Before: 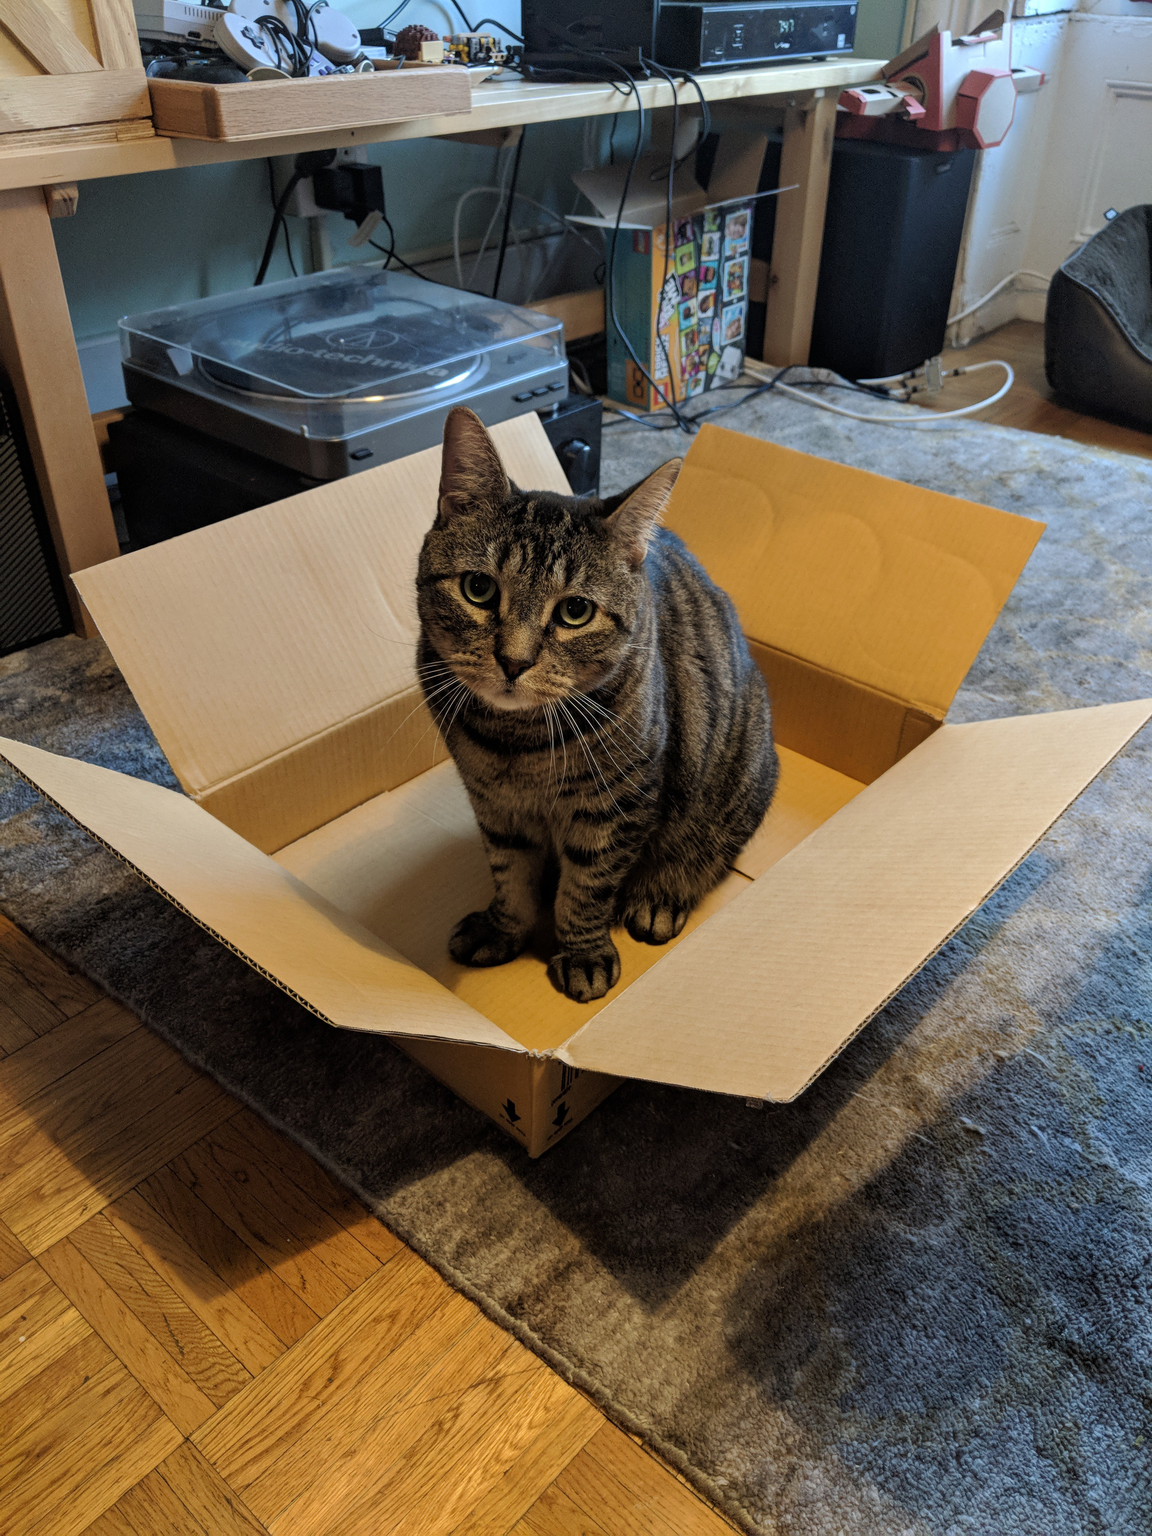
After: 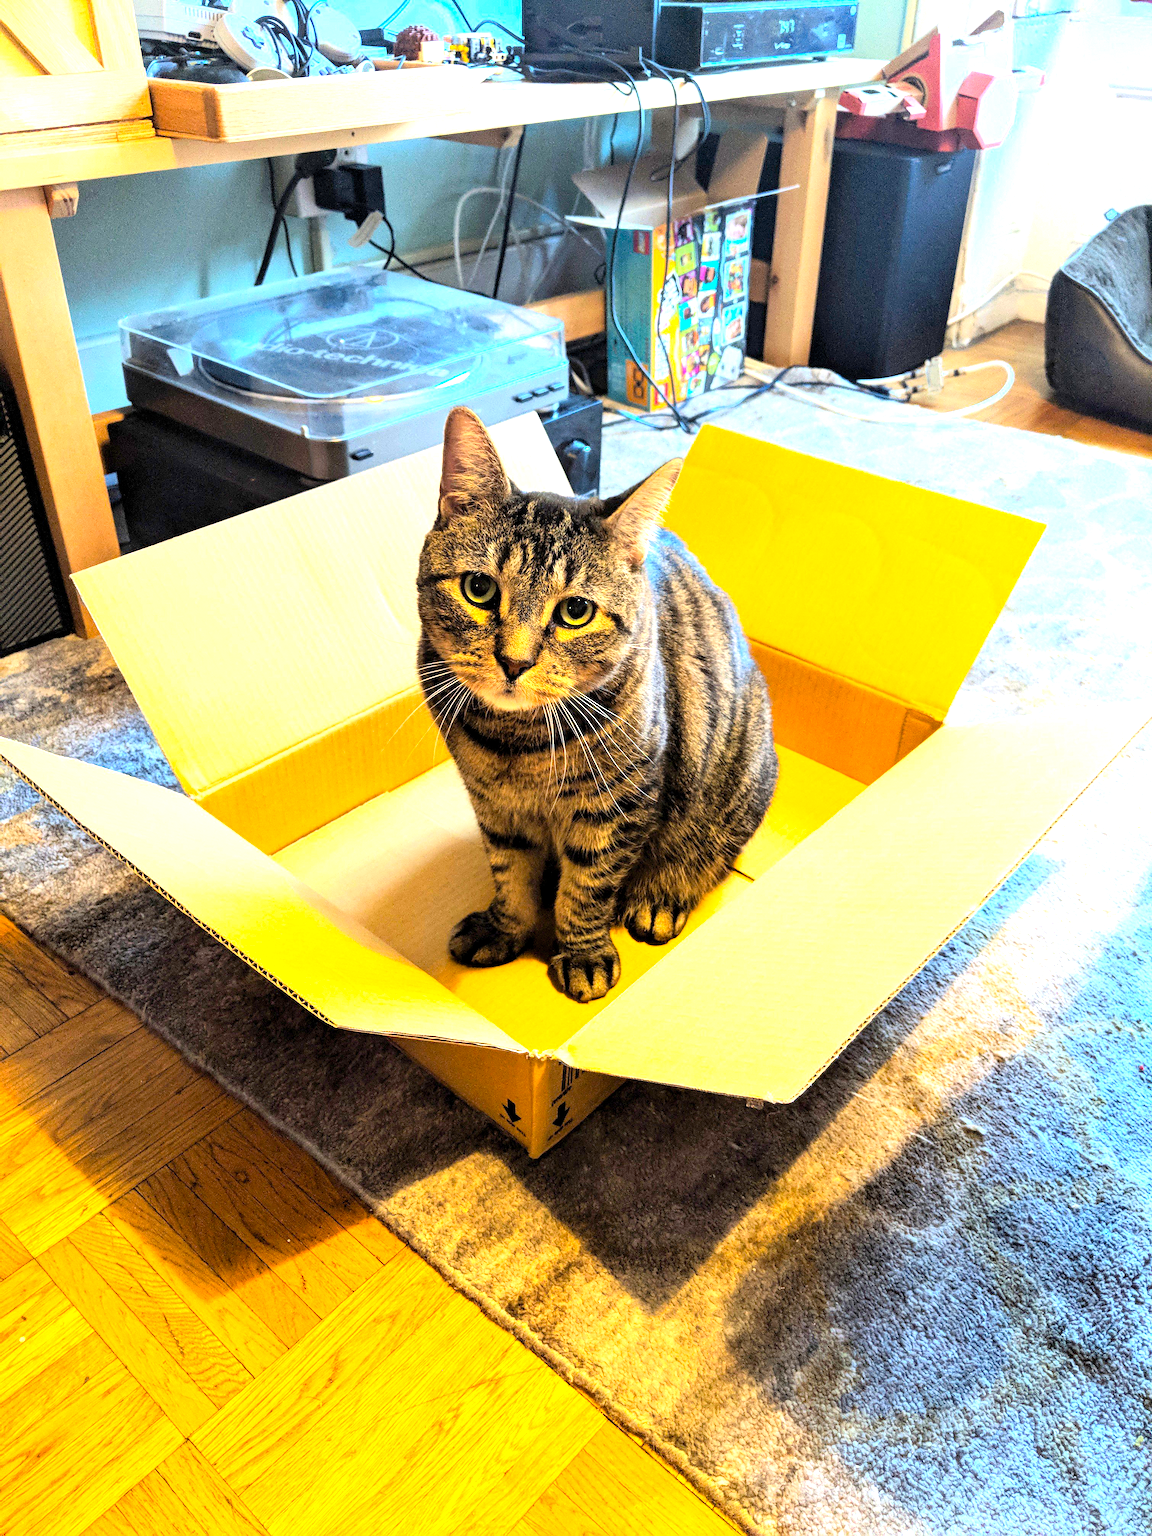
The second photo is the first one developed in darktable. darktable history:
color balance rgb: perceptual saturation grading › global saturation 30.212%, perceptual brilliance grading › global brilliance 10.891%
exposure: black level correction 0.001, exposure 1.714 EV, compensate exposure bias true, compensate highlight preservation false
contrast brightness saturation: contrast 0.203, brightness 0.166, saturation 0.218
